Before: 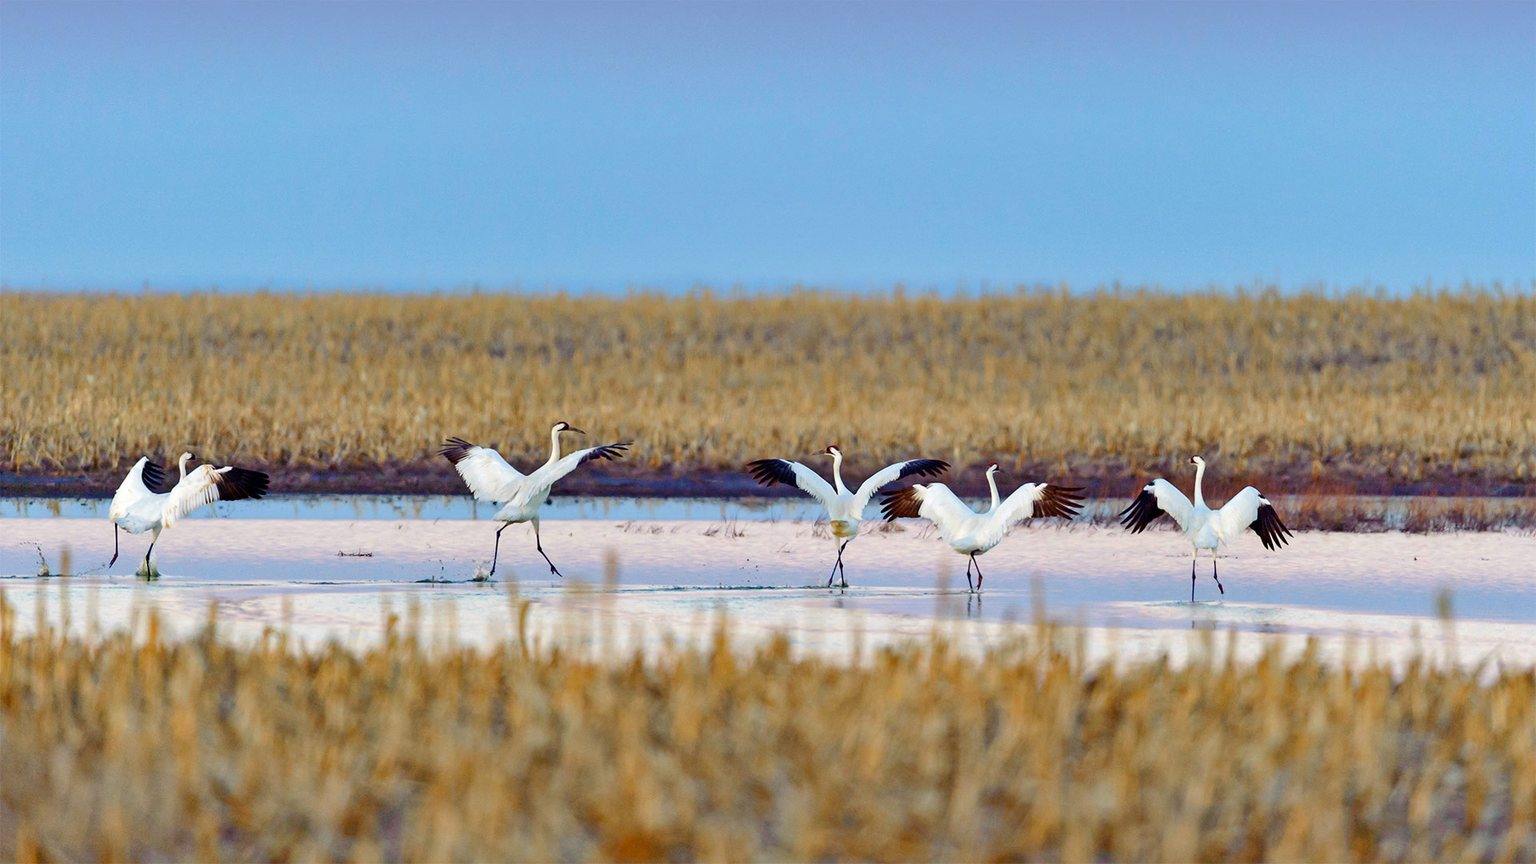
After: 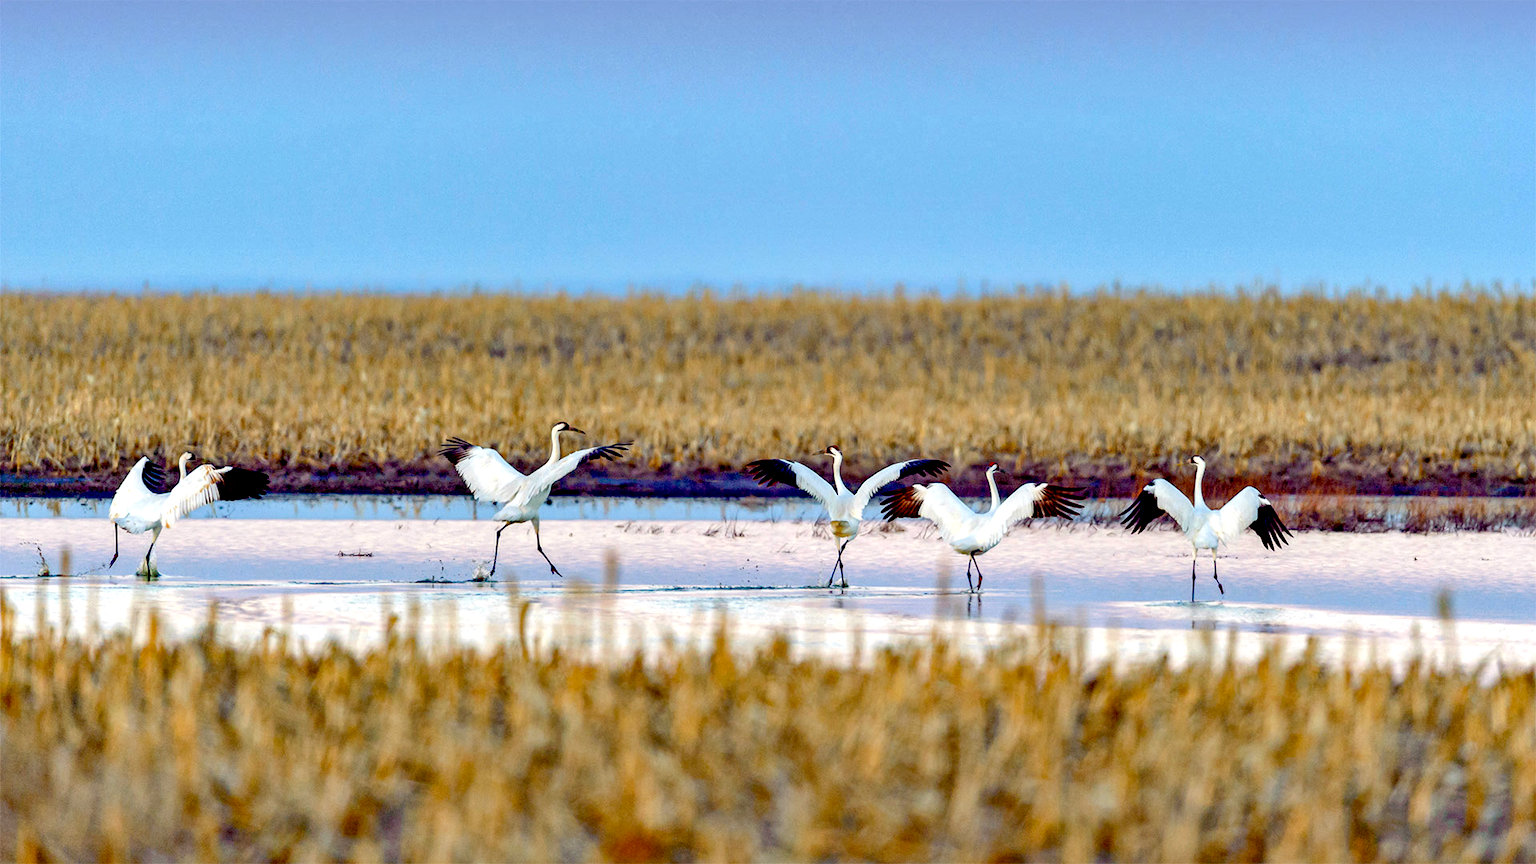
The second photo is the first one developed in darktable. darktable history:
shadows and highlights: shadows 37.25, highlights -27.25, soften with gaussian
exposure: black level correction 0.03, exposure 0.312 EV, compensate highlight preservation false
local contrast: on, module defaults
